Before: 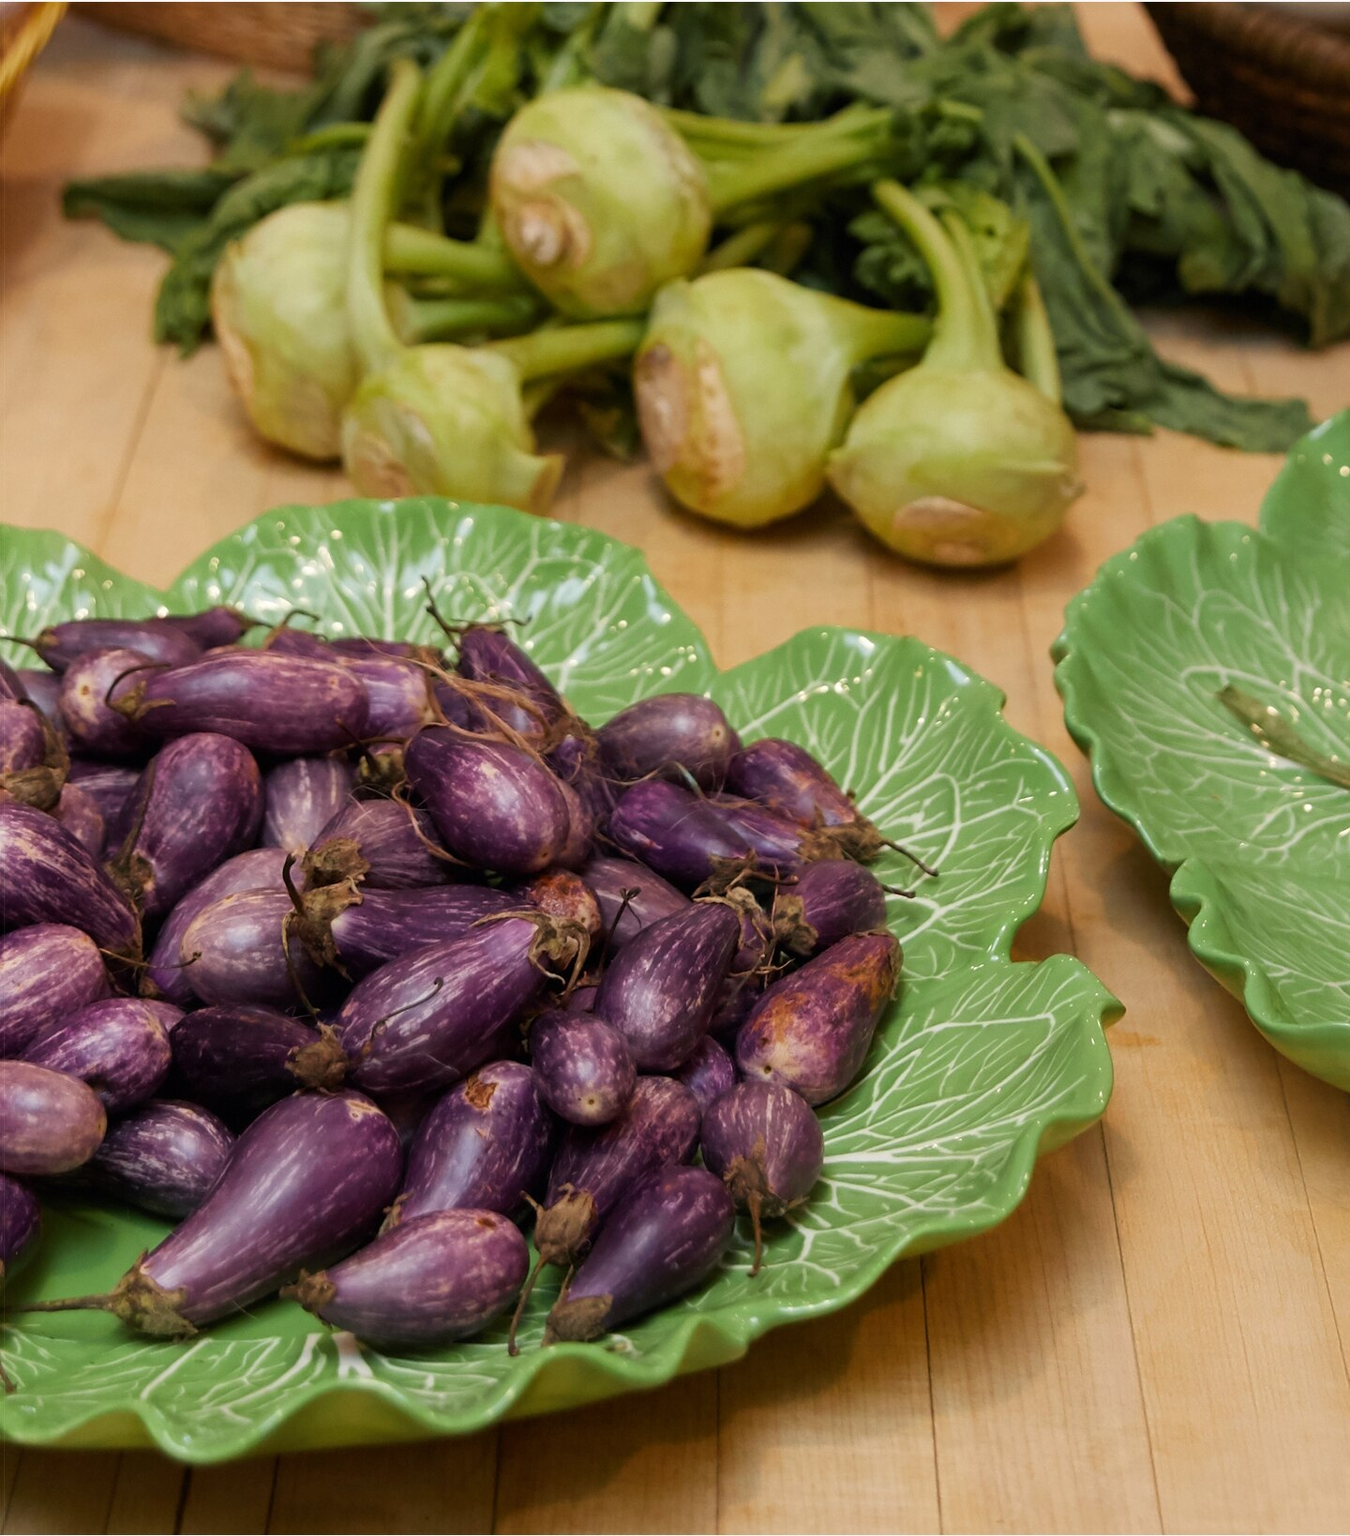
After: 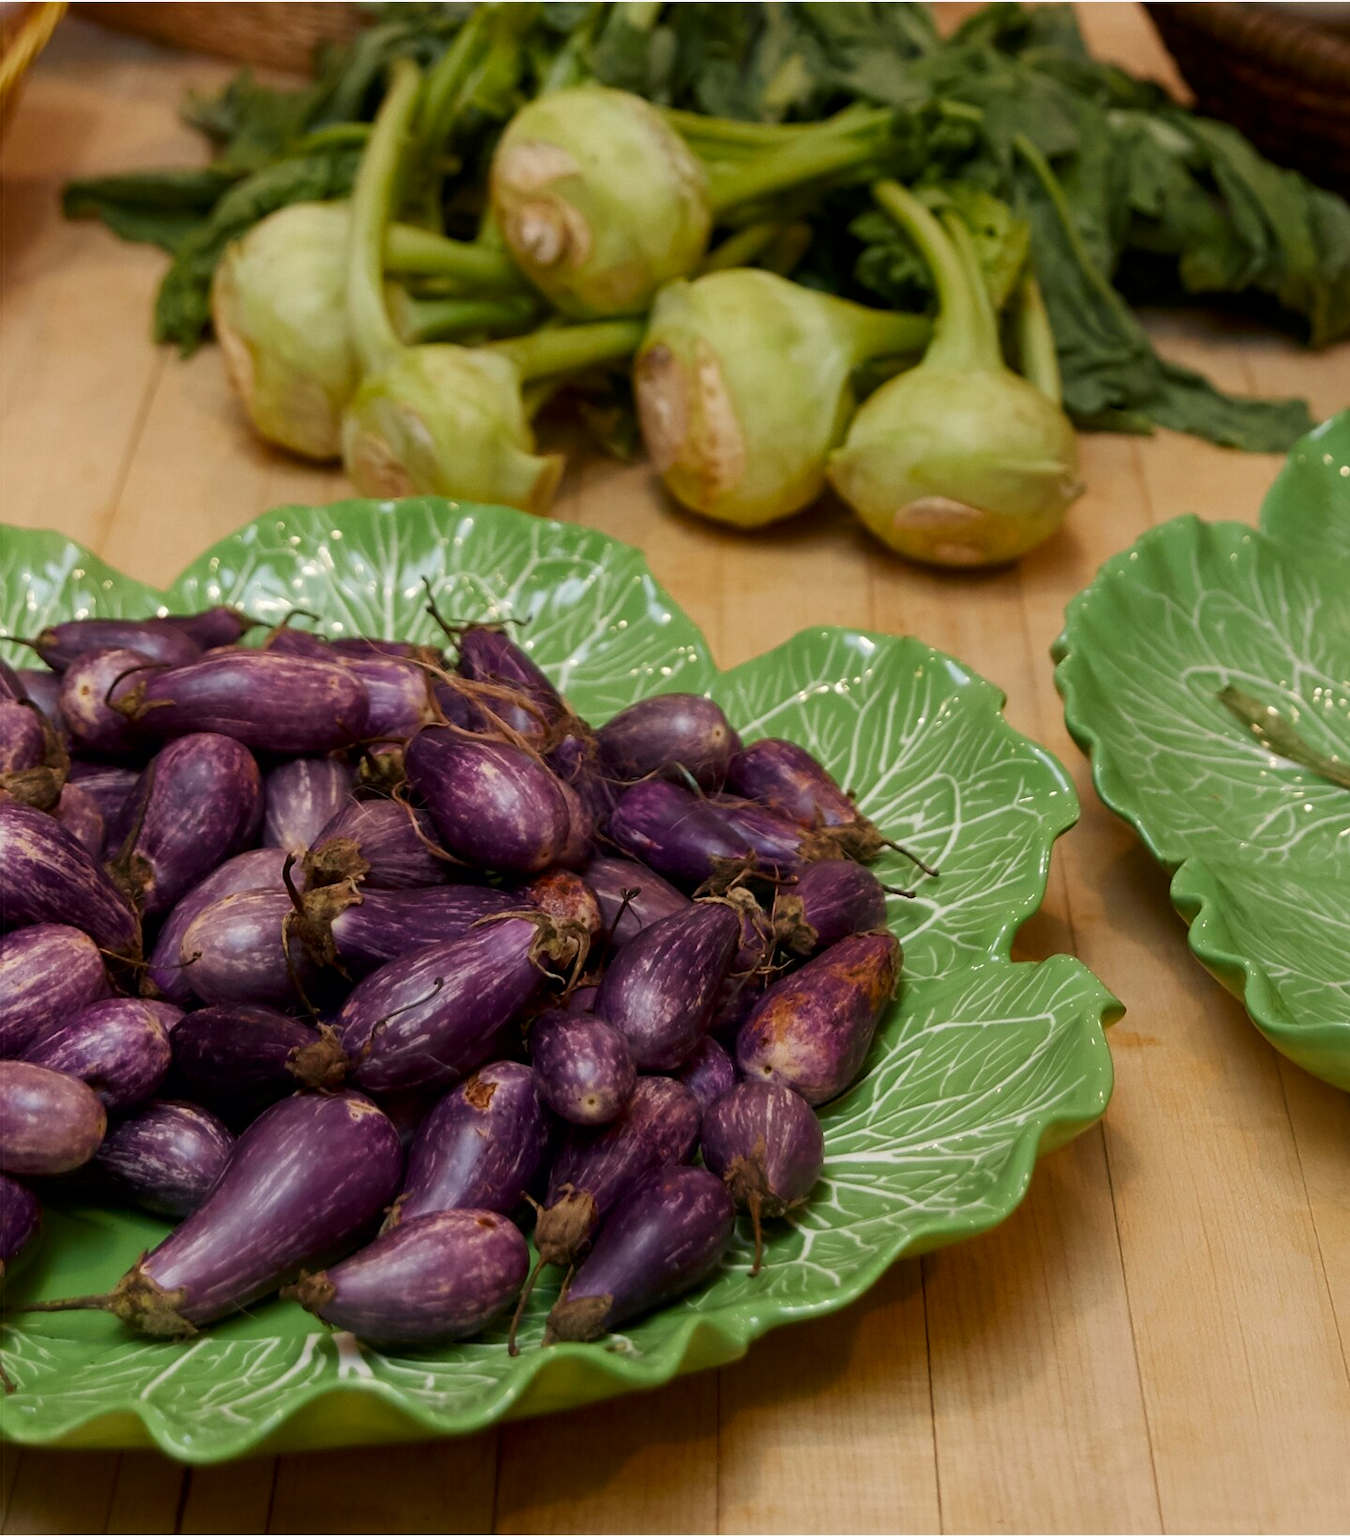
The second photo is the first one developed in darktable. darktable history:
exposure: black level correction 0.001, compensate highlight preservation false
contrast brightness saturation: brightness -0.09
